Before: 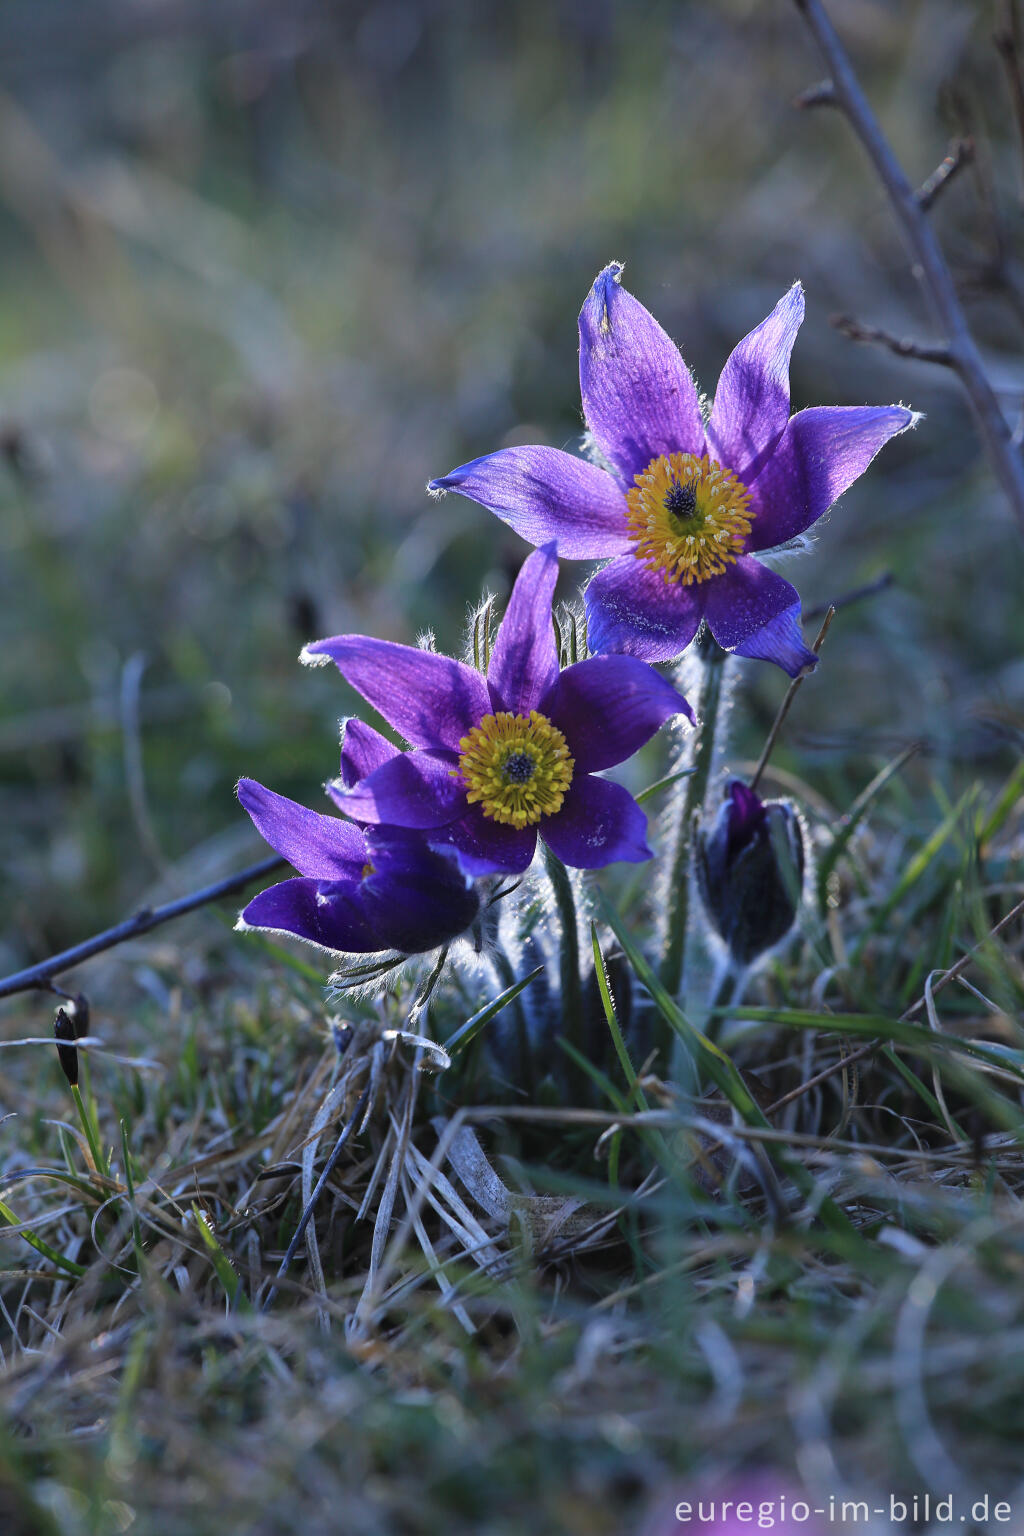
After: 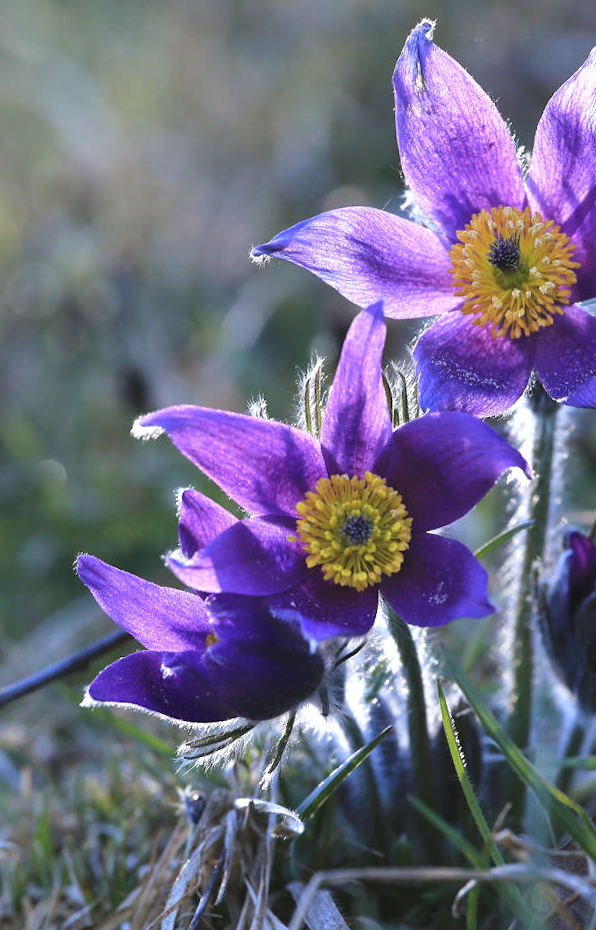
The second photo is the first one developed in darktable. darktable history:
rotate and perspective: rotation -3°, crop left 0.031, crop right 0.968, crop top 0.07, crop bottom 0.93
color balance: mode lift, gamma, gain (sRGB), lift [1, 0.99, 1.01, 0.992], gamma [1, 1.037, 0.974, 0.963]
crop: left 16.202%, top 11.208%, right 26.045%, bottom 20.557%
exposure: black level correction -0.002, exposure 0.54 EV, compensate highlight preservation false
contrast brightness saturation: saturation -0.05
